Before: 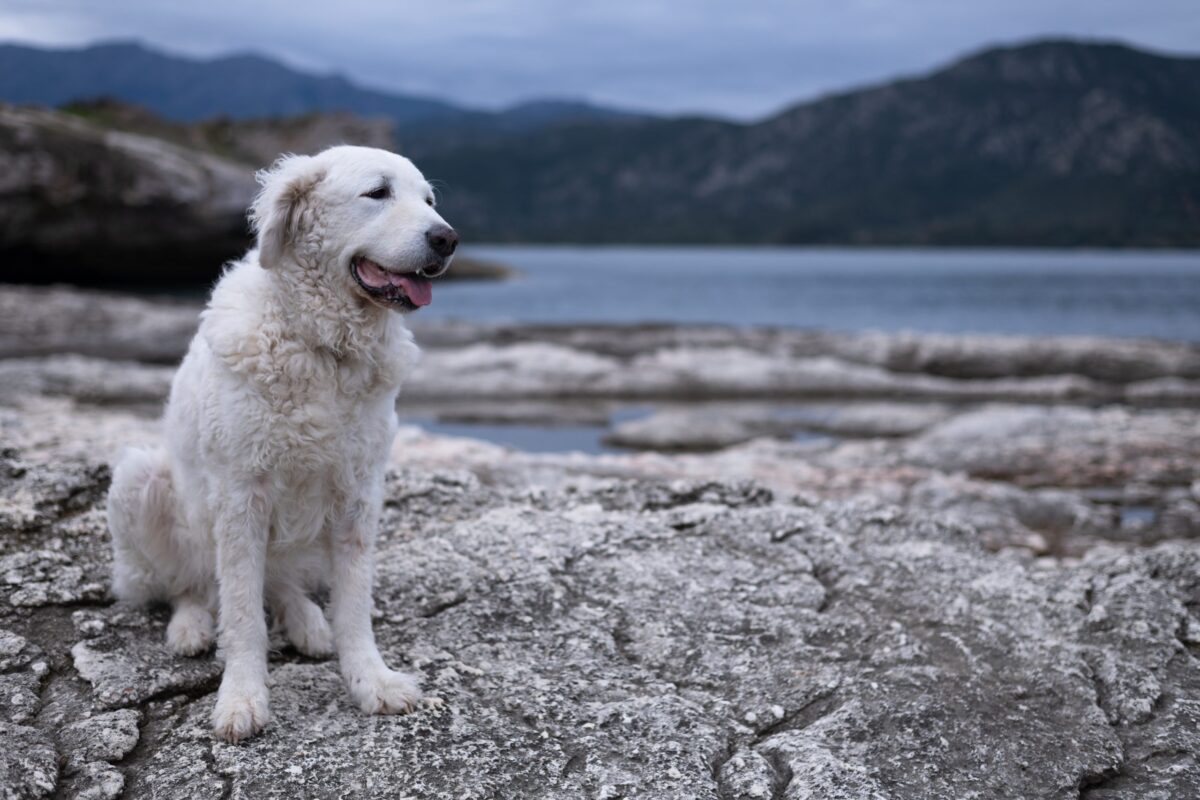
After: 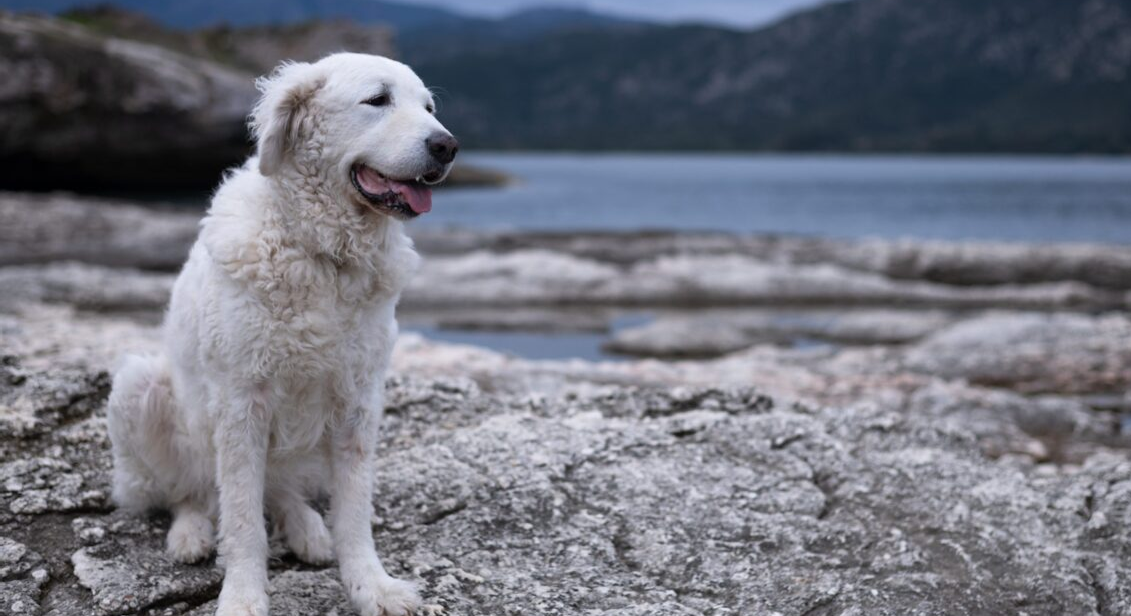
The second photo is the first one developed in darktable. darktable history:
tone equalizer: on, module defaults
white balance: emerald 1
crop and rotate: angle 0.03°, top 11.643%, right 5.651%, bottom 11.189%
